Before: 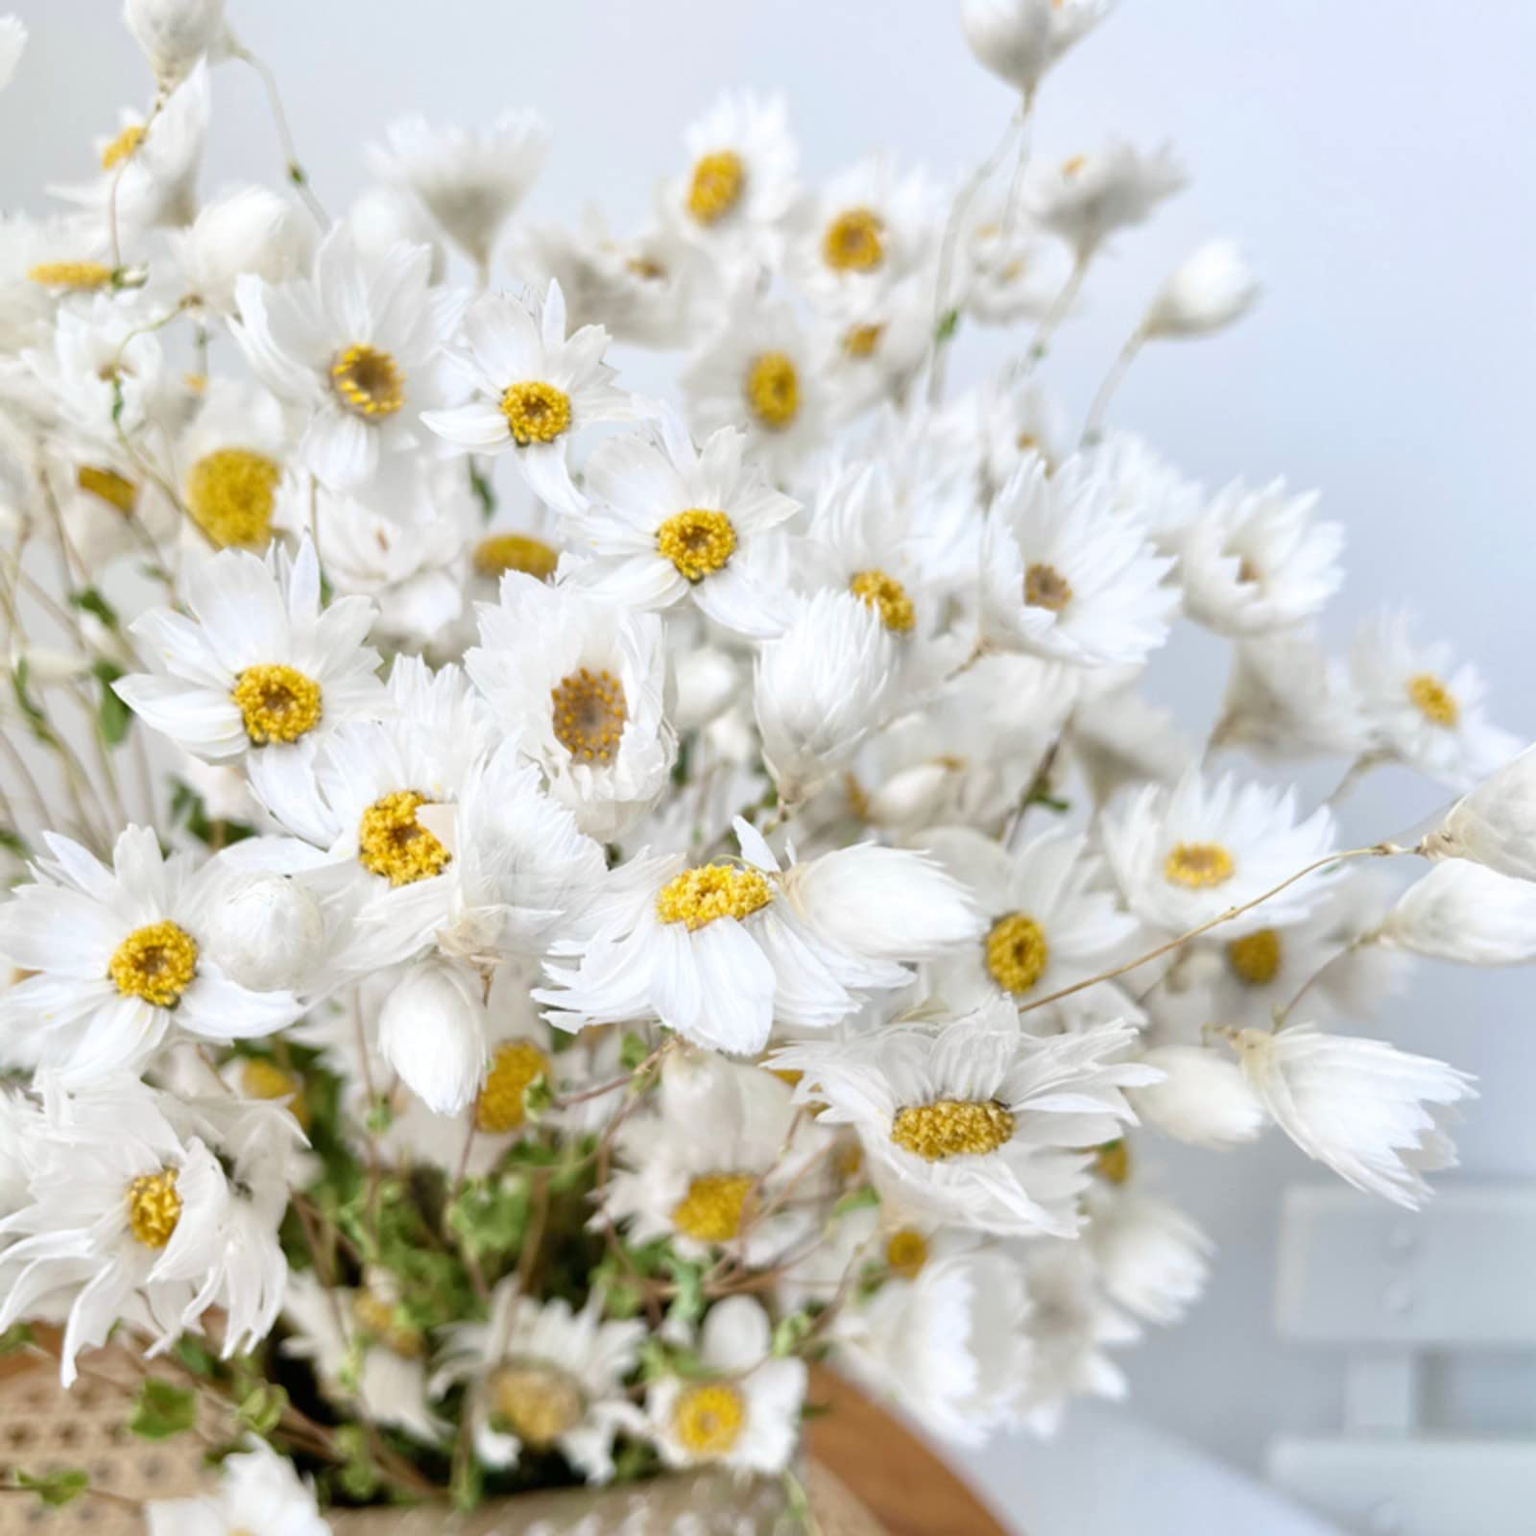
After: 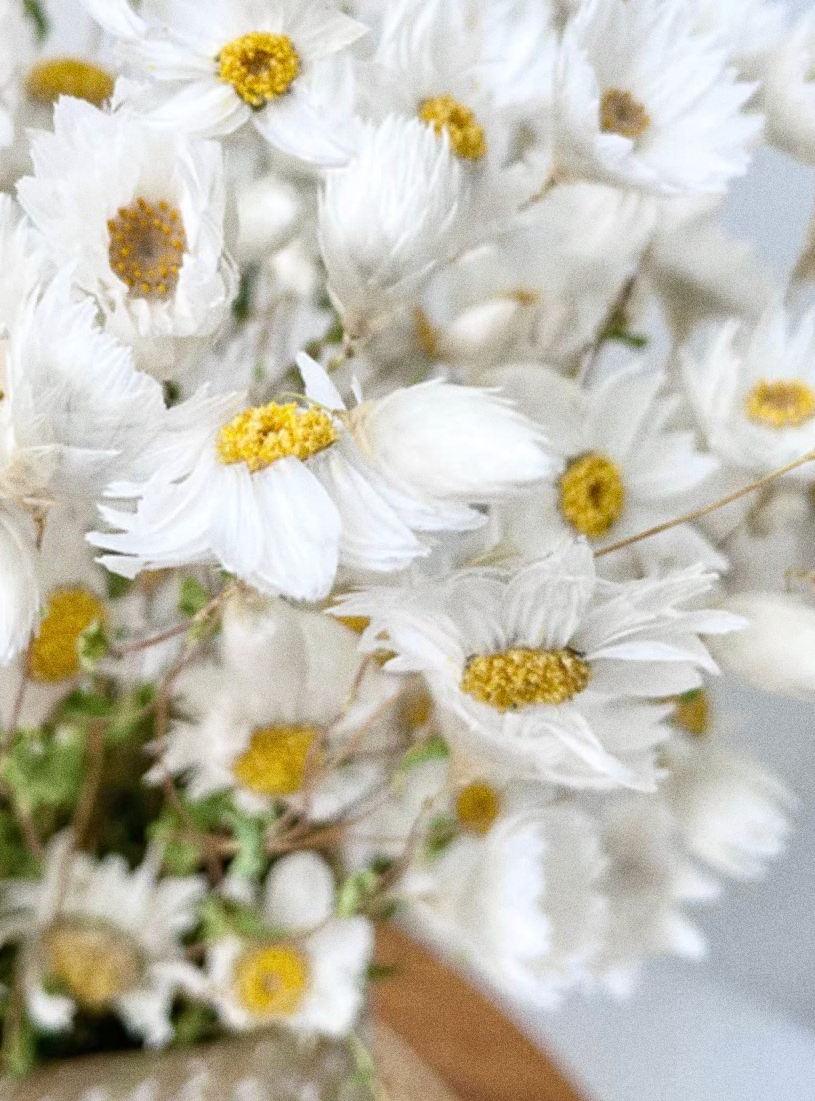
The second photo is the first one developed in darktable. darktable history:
crop and rotate: left 29.237%, top 31.152%, right 19.807%
grain: coarseness 11.82 ISO, strength 36.67%, mid-tones bias 74.17%
